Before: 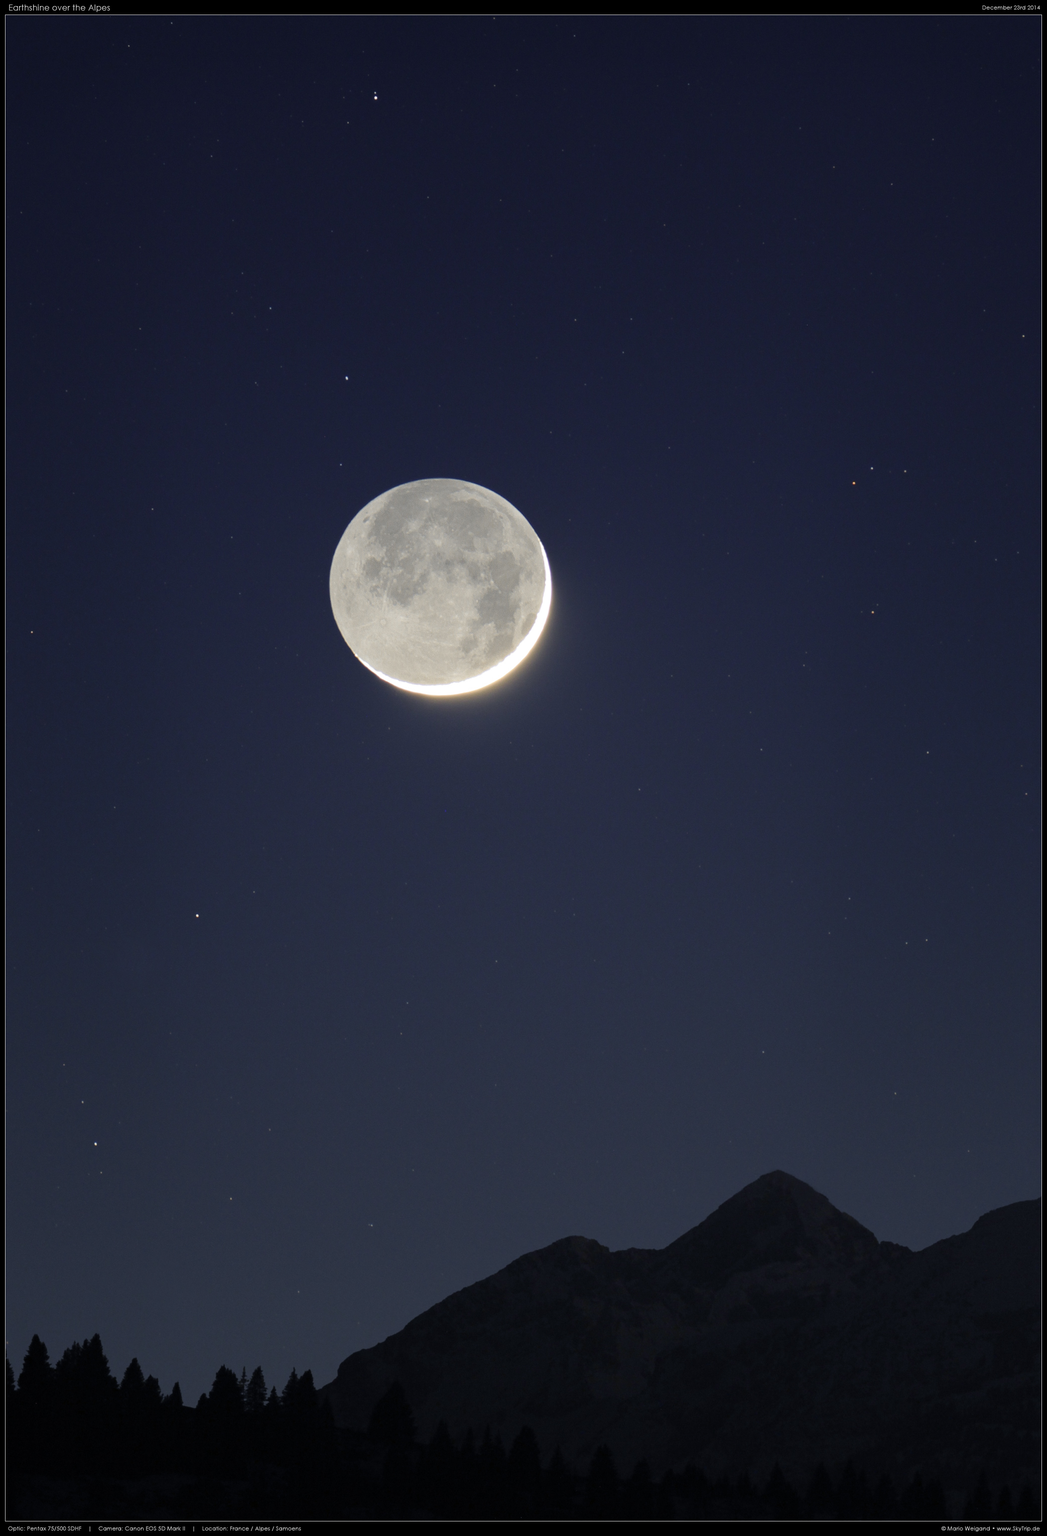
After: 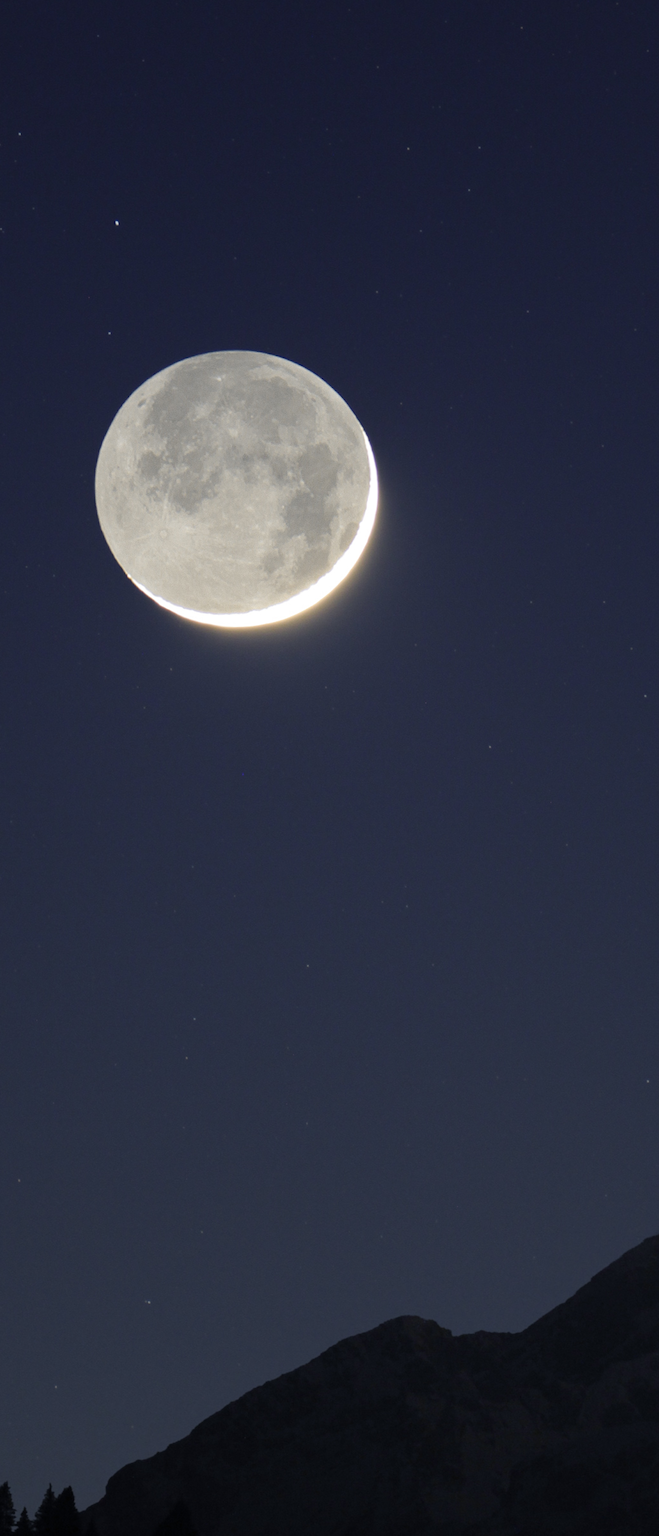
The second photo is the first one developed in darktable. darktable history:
crop and rotate: angle 0.02°, left 24.353%, top 13.219%, right 26.156%, bottom 8.224%
white balance: emerald 1
